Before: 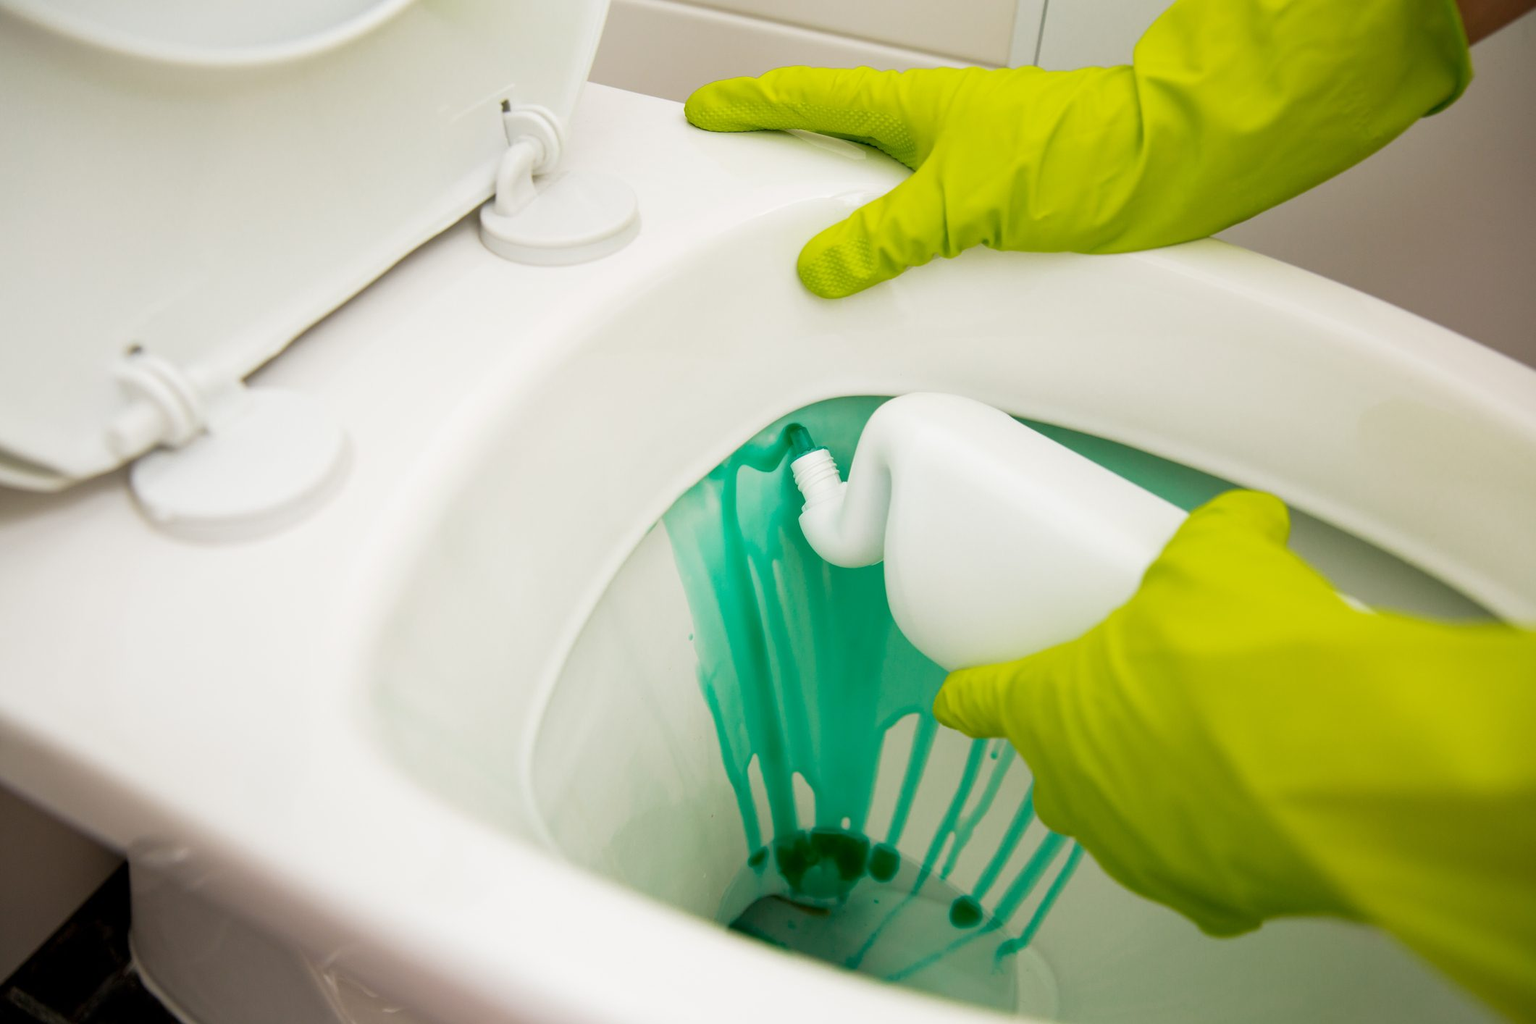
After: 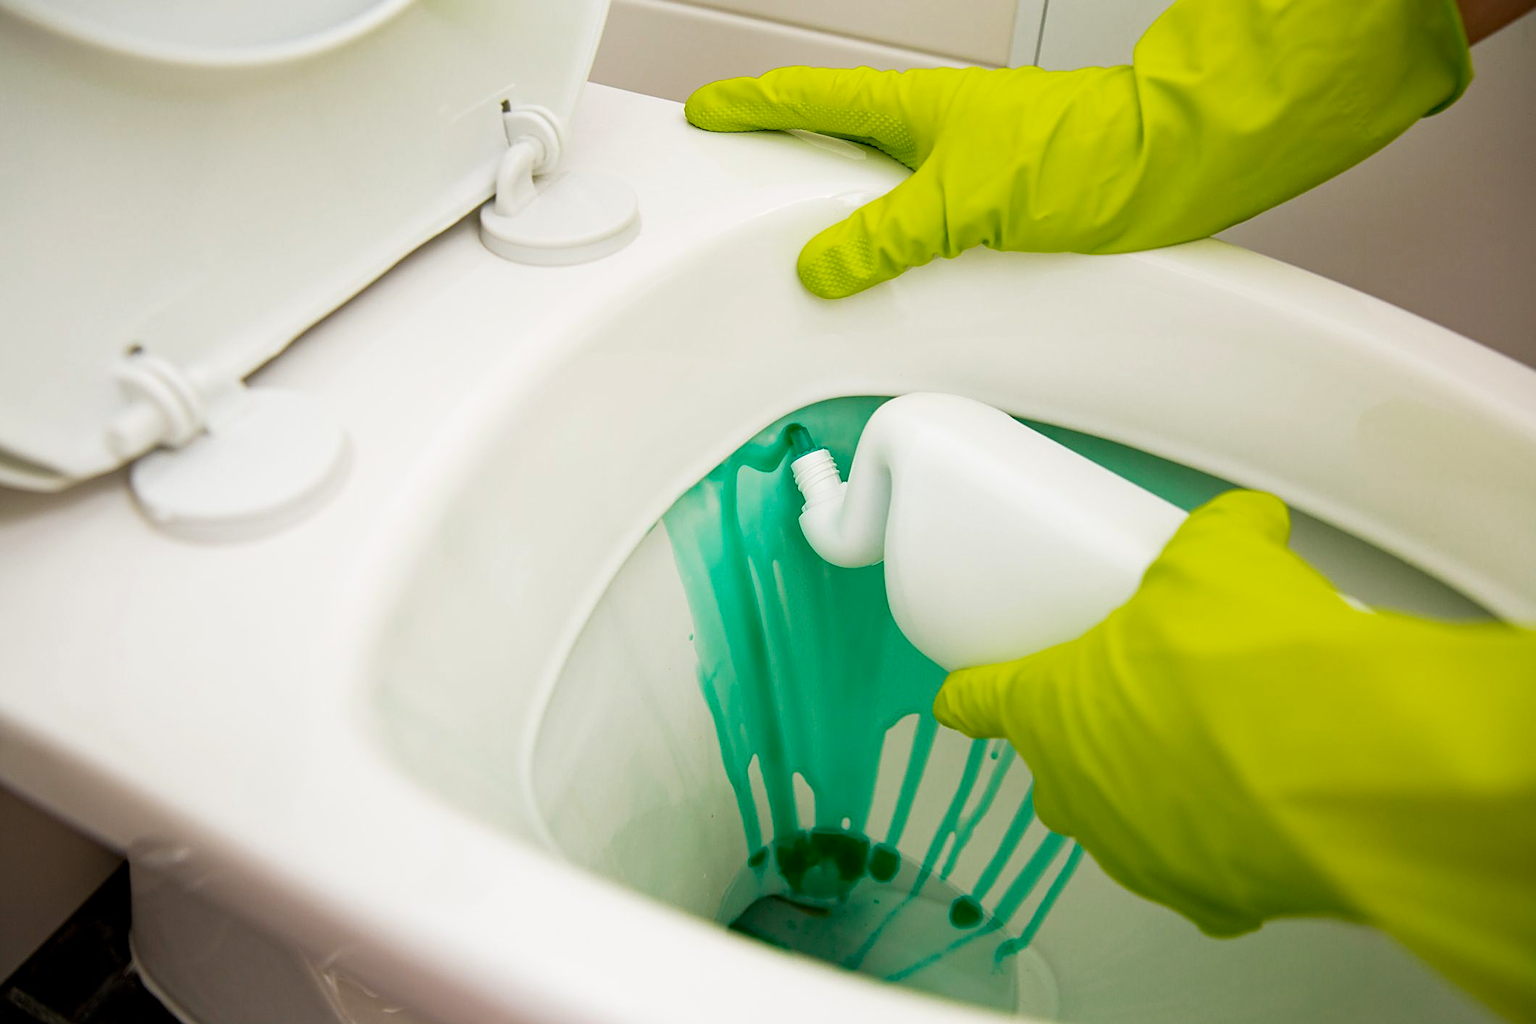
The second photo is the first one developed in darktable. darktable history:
contrast brightness saturation: contrast 0.077, saturation 0.022
haze removal: compatibility mode true
sharpen: on, module defaults
